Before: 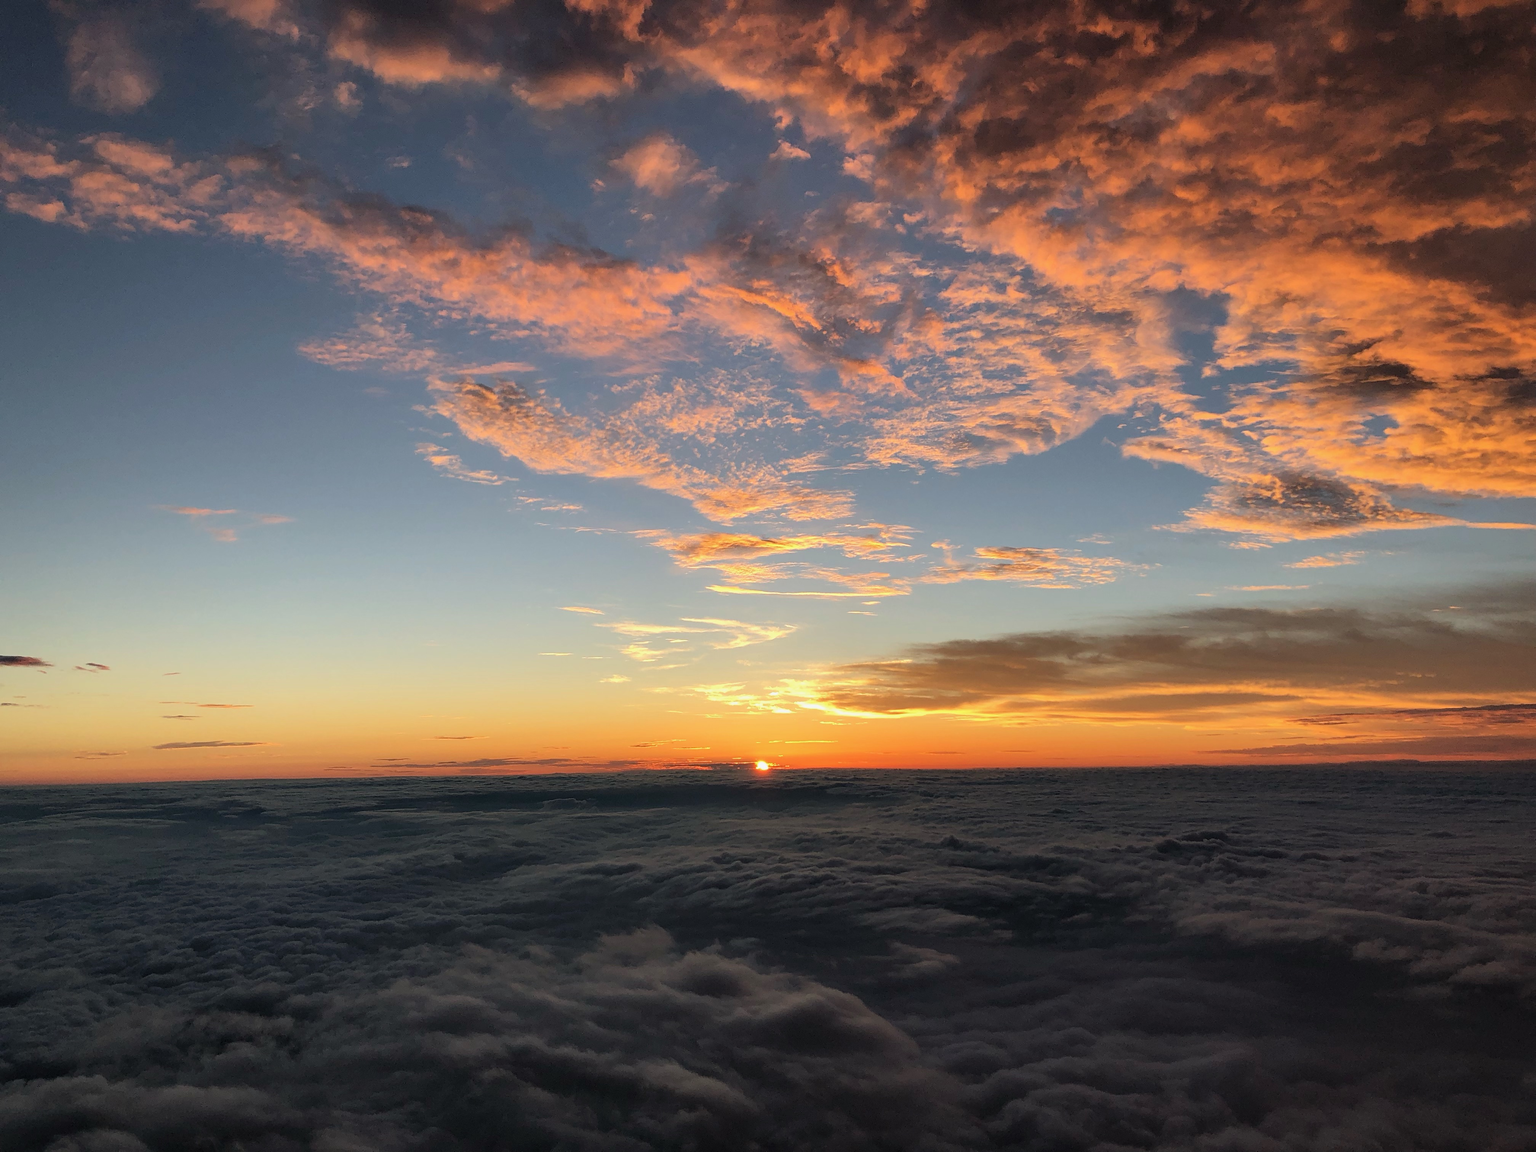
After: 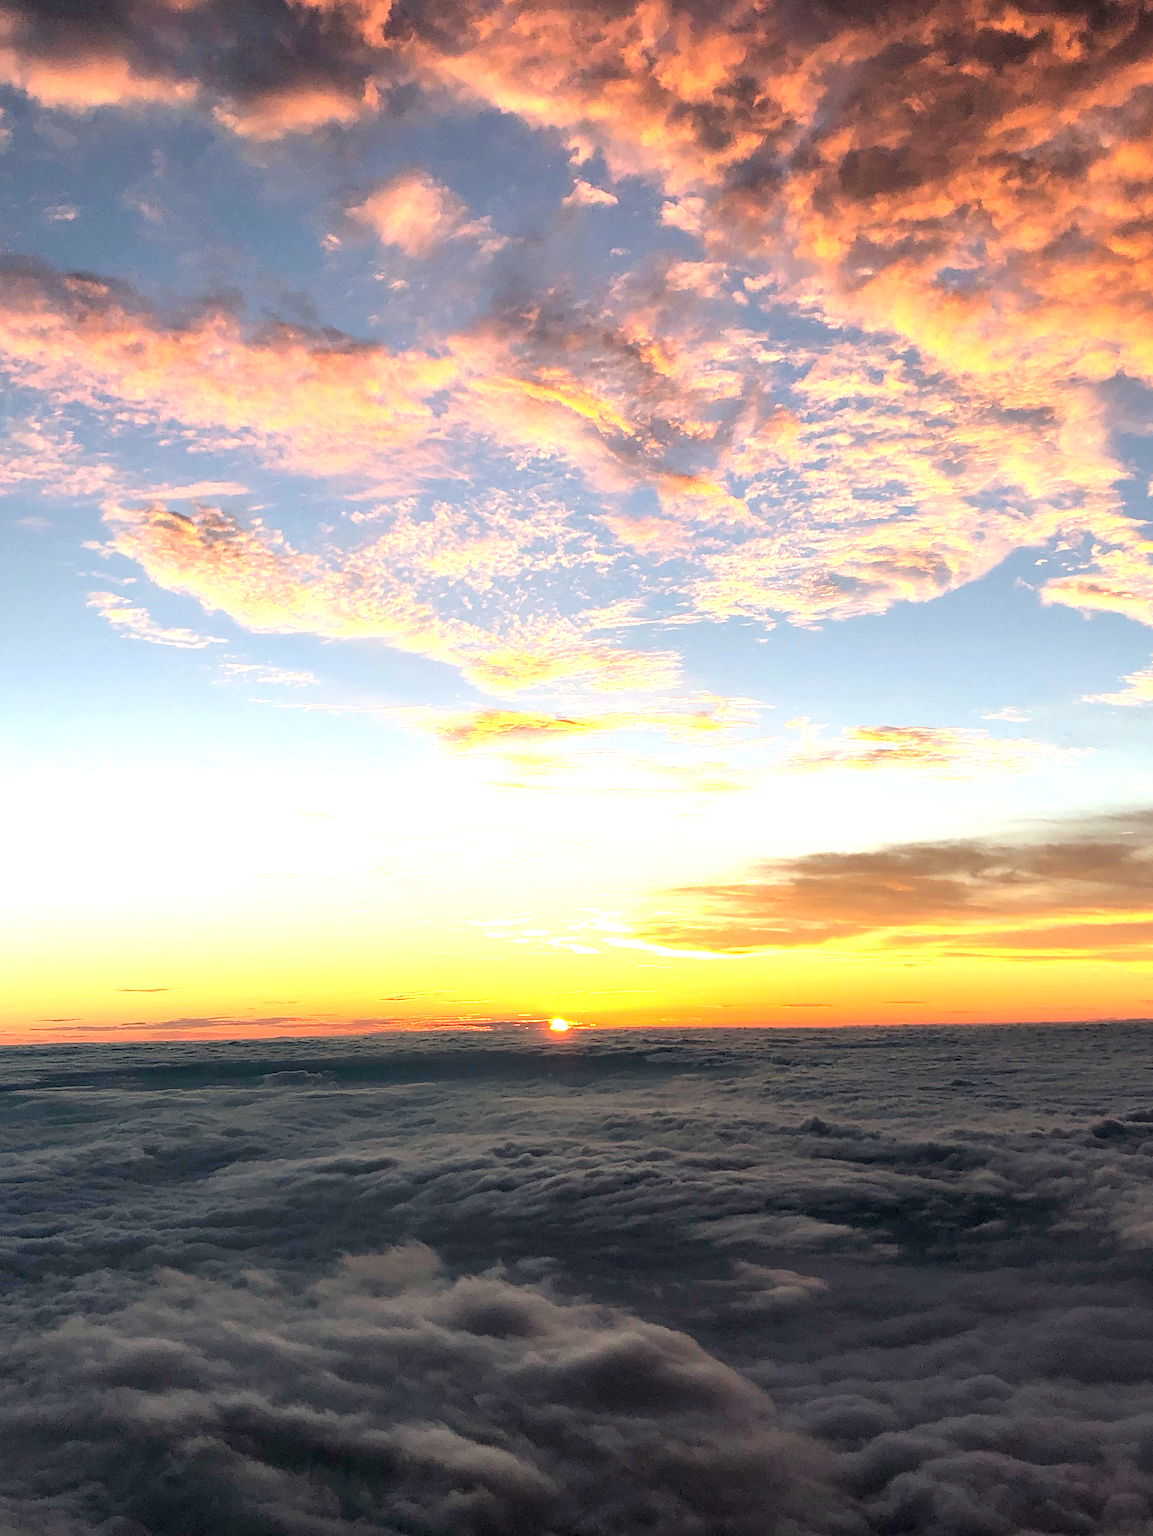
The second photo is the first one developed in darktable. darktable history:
rotate and perspective: rotation -0.45°, automatic cropping original format, crop left 0.008, crop right 0.992, crop top 0.012, crop bottom 0.988
exposure: black level correction 0, exposure 1.388 EV, compensate exposure bias true, compensate highlight preservation false
crop and rotate: left 22.516%, right 21.234%
